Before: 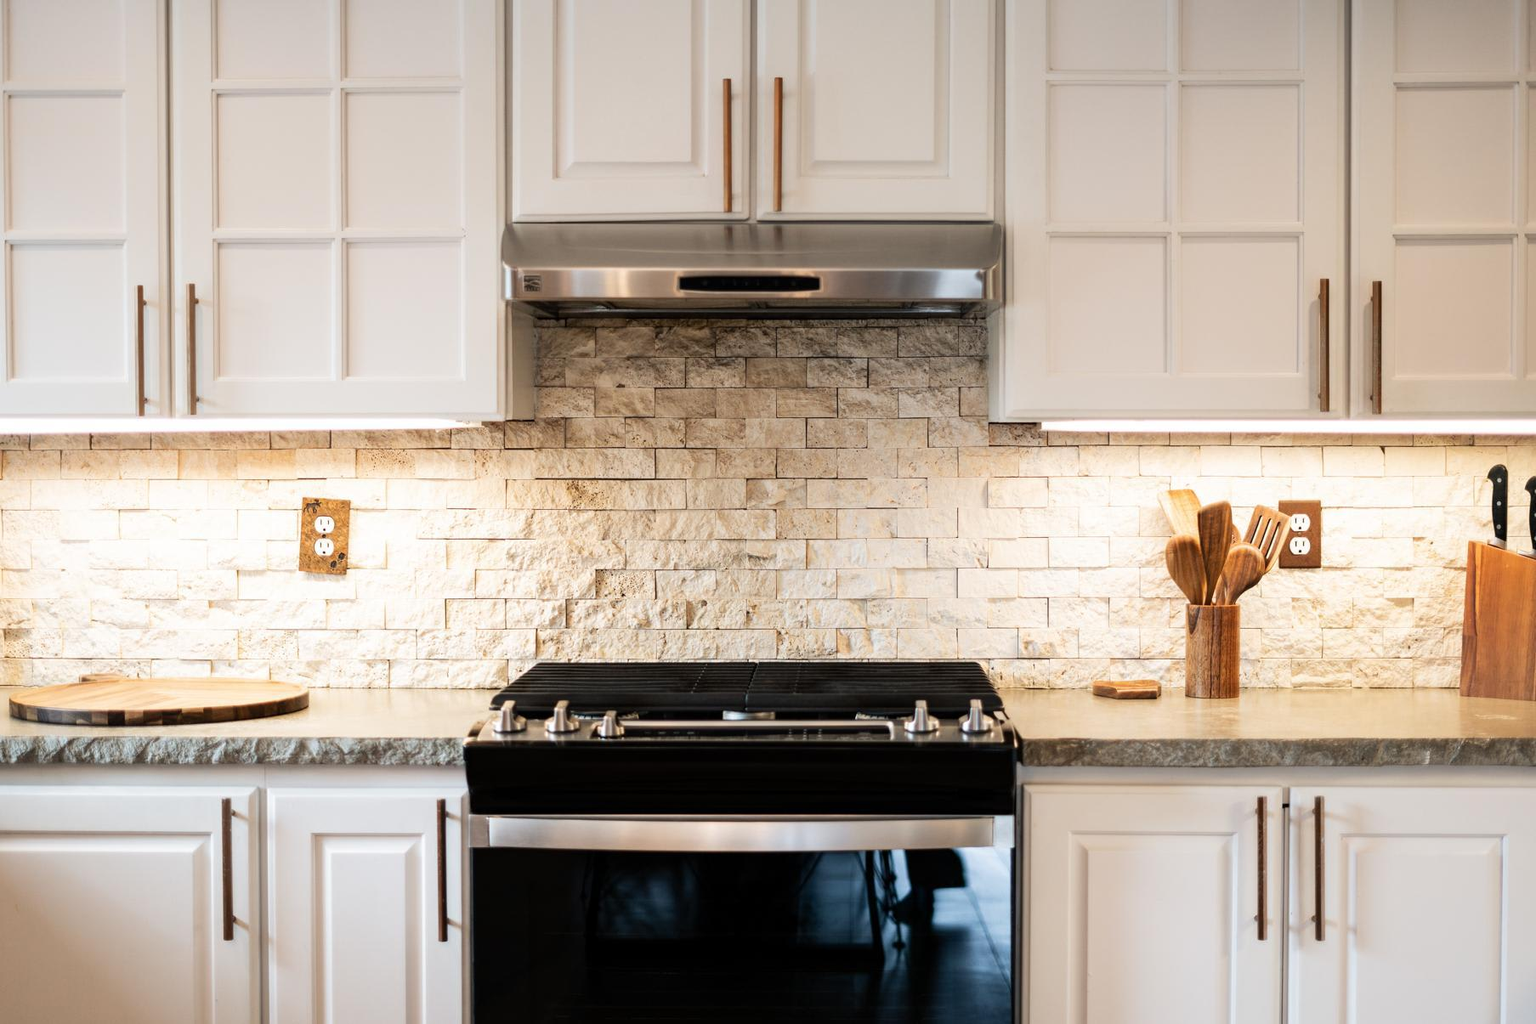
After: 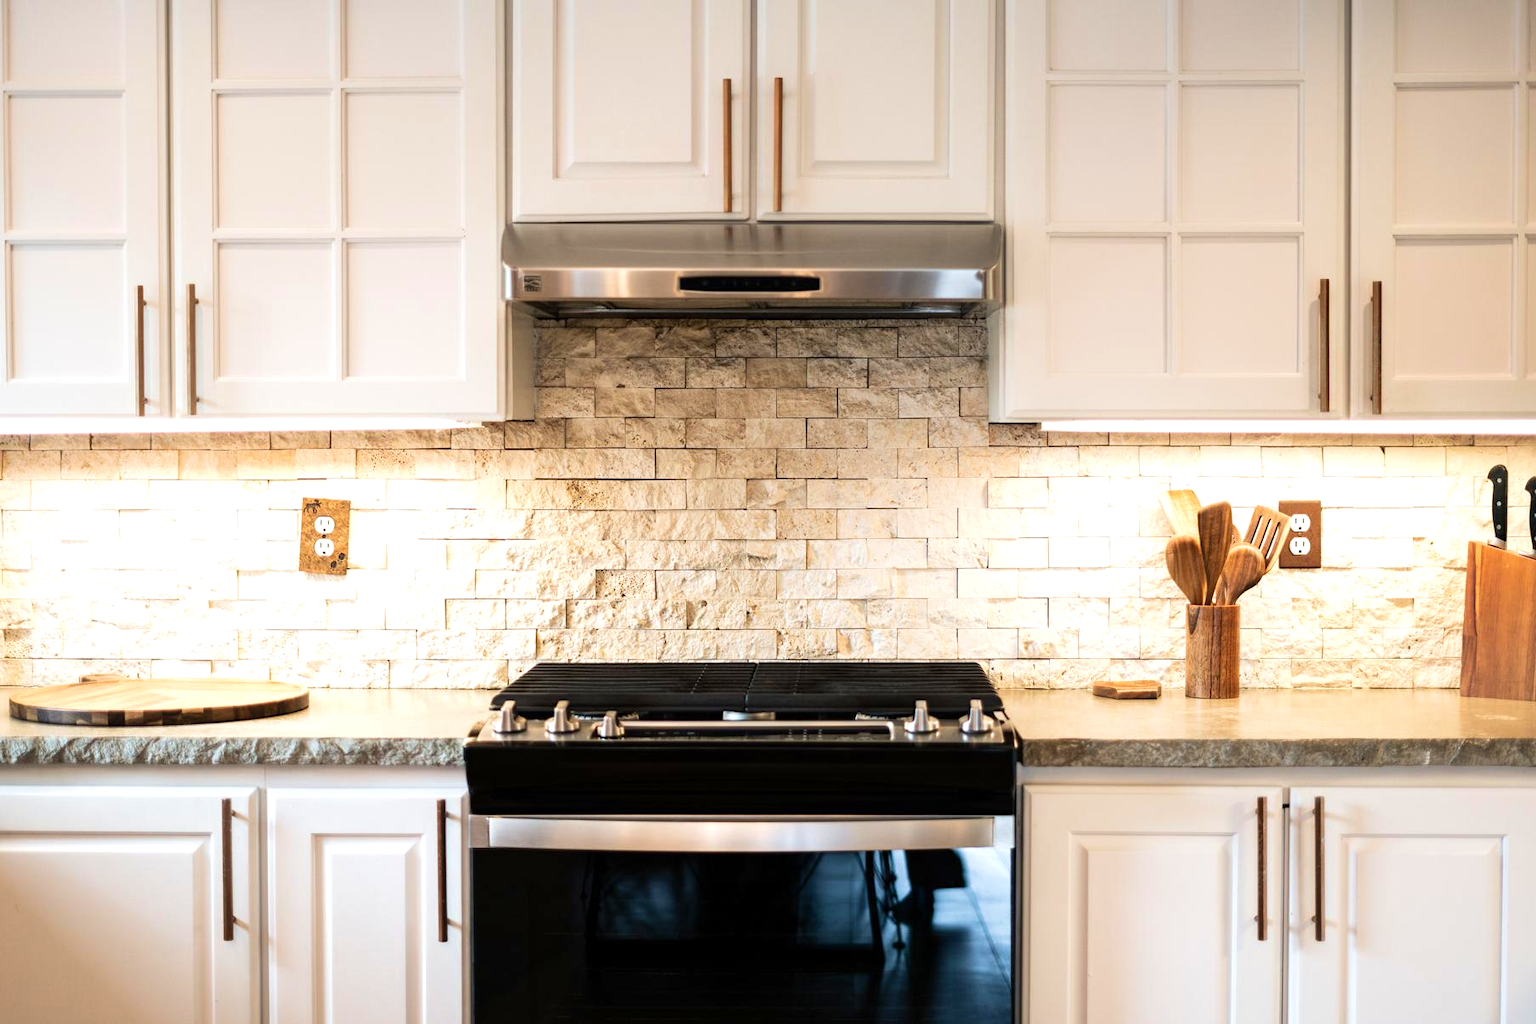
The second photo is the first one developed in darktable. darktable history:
exposure: exposure 0.296 EV, compensate highlight preservation false
velvia: on, module defaults
